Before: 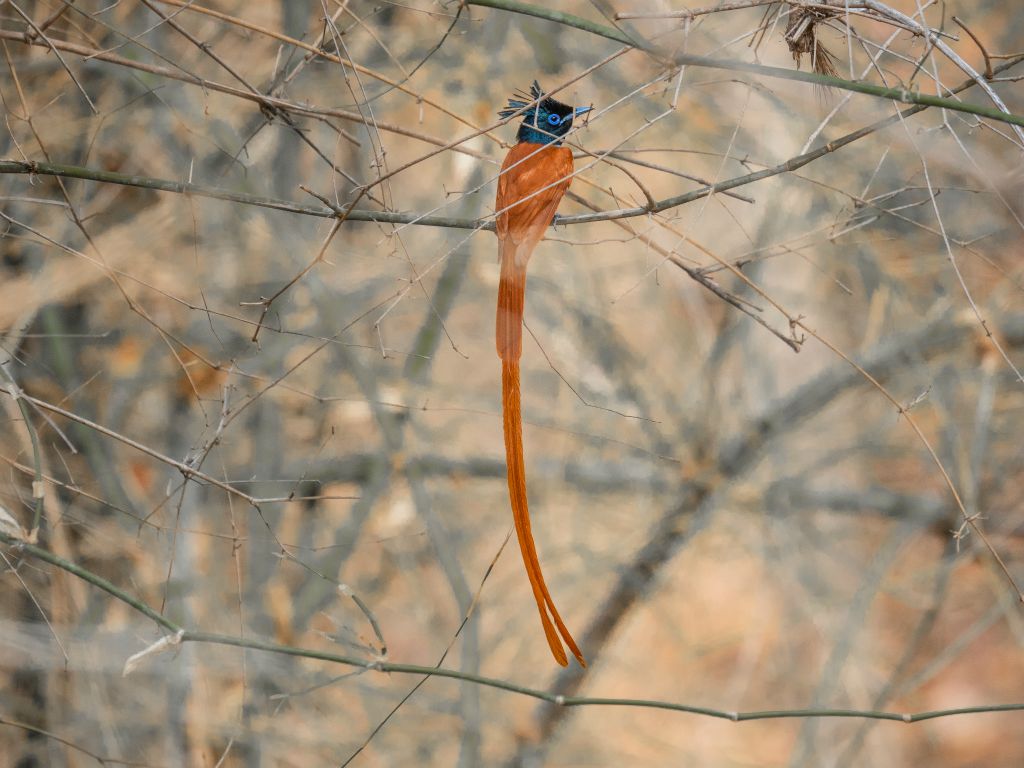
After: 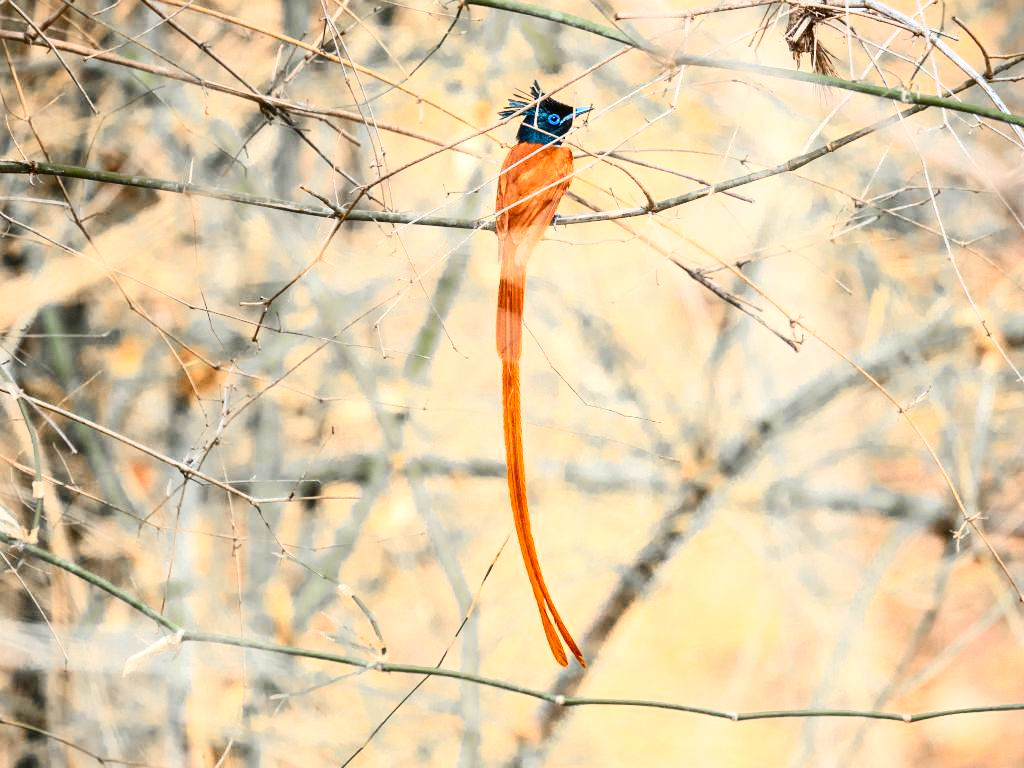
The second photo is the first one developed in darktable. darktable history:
contrast brightness saturation: contrast 0.4, brightness 0.05, saturation 0.25
exposure: black level correction 0, exposure 0.7 EV, compensate exposure bias true, compensate highlight preservation false
